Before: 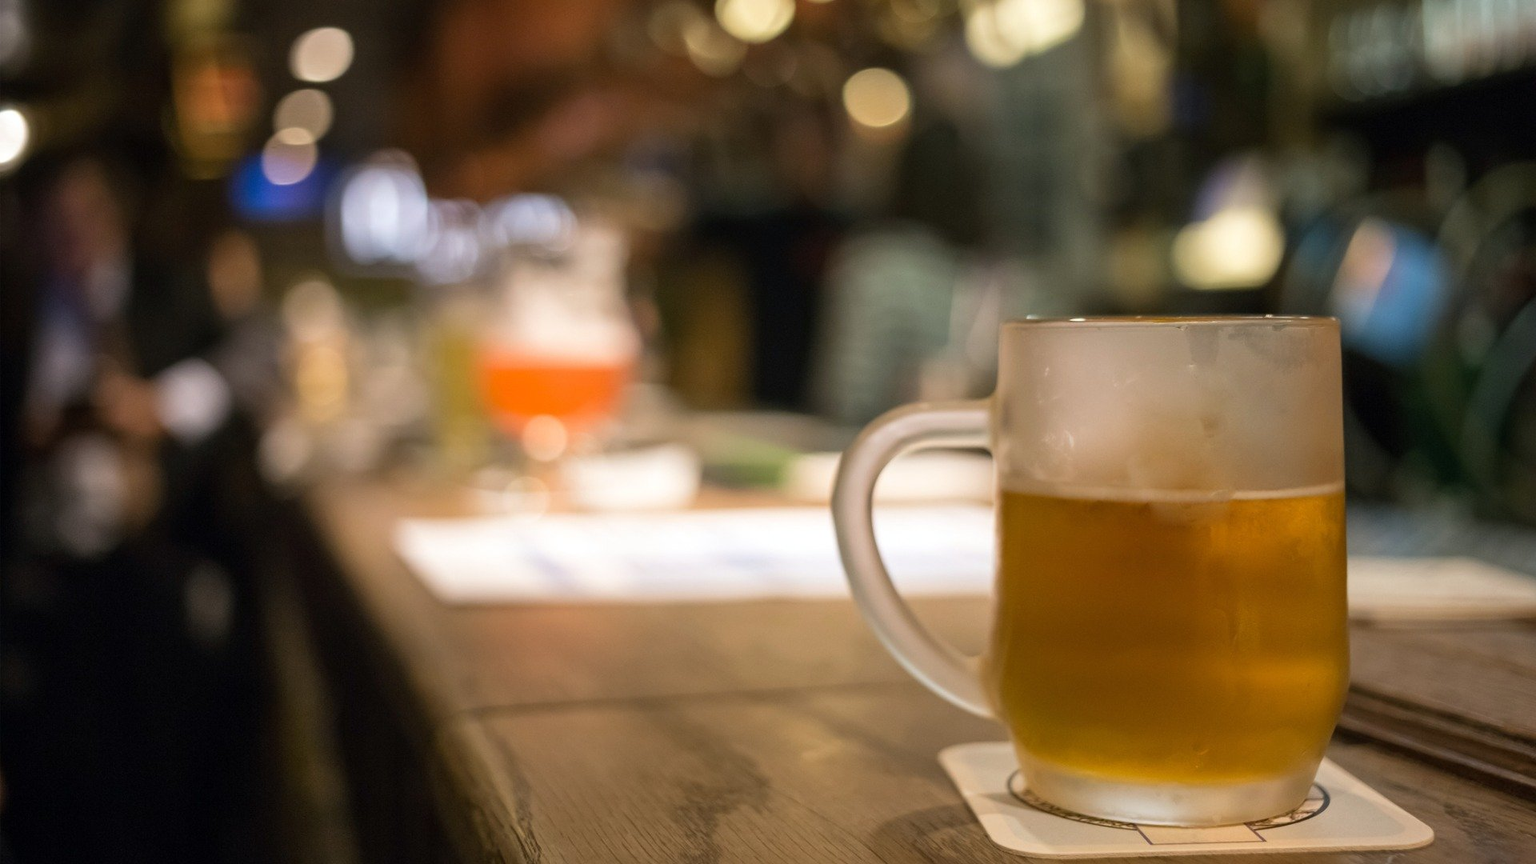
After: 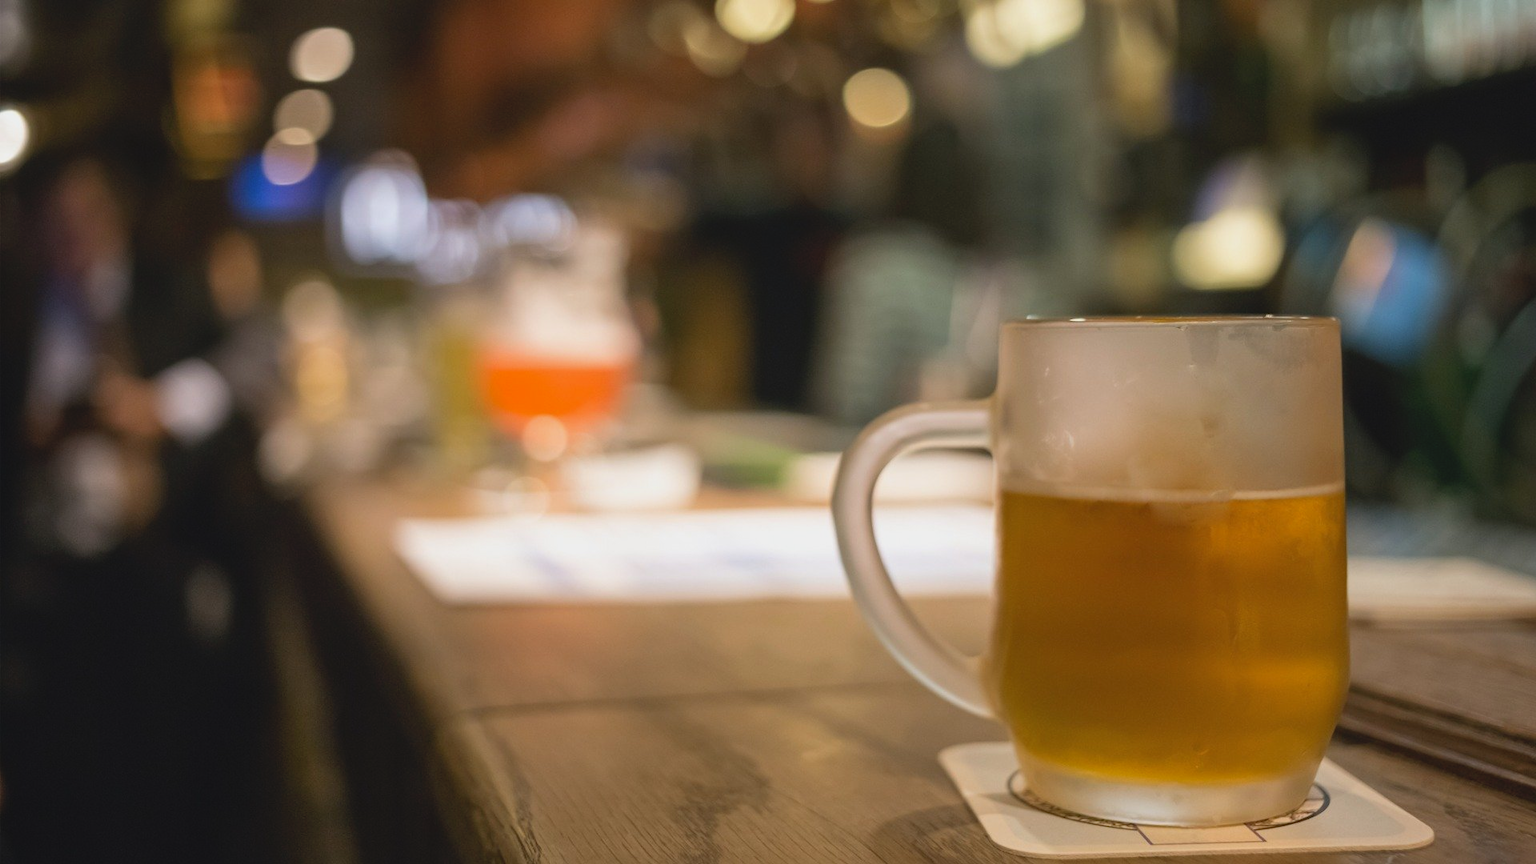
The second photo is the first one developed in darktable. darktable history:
contrast brightness saturation: contrast -0.117
